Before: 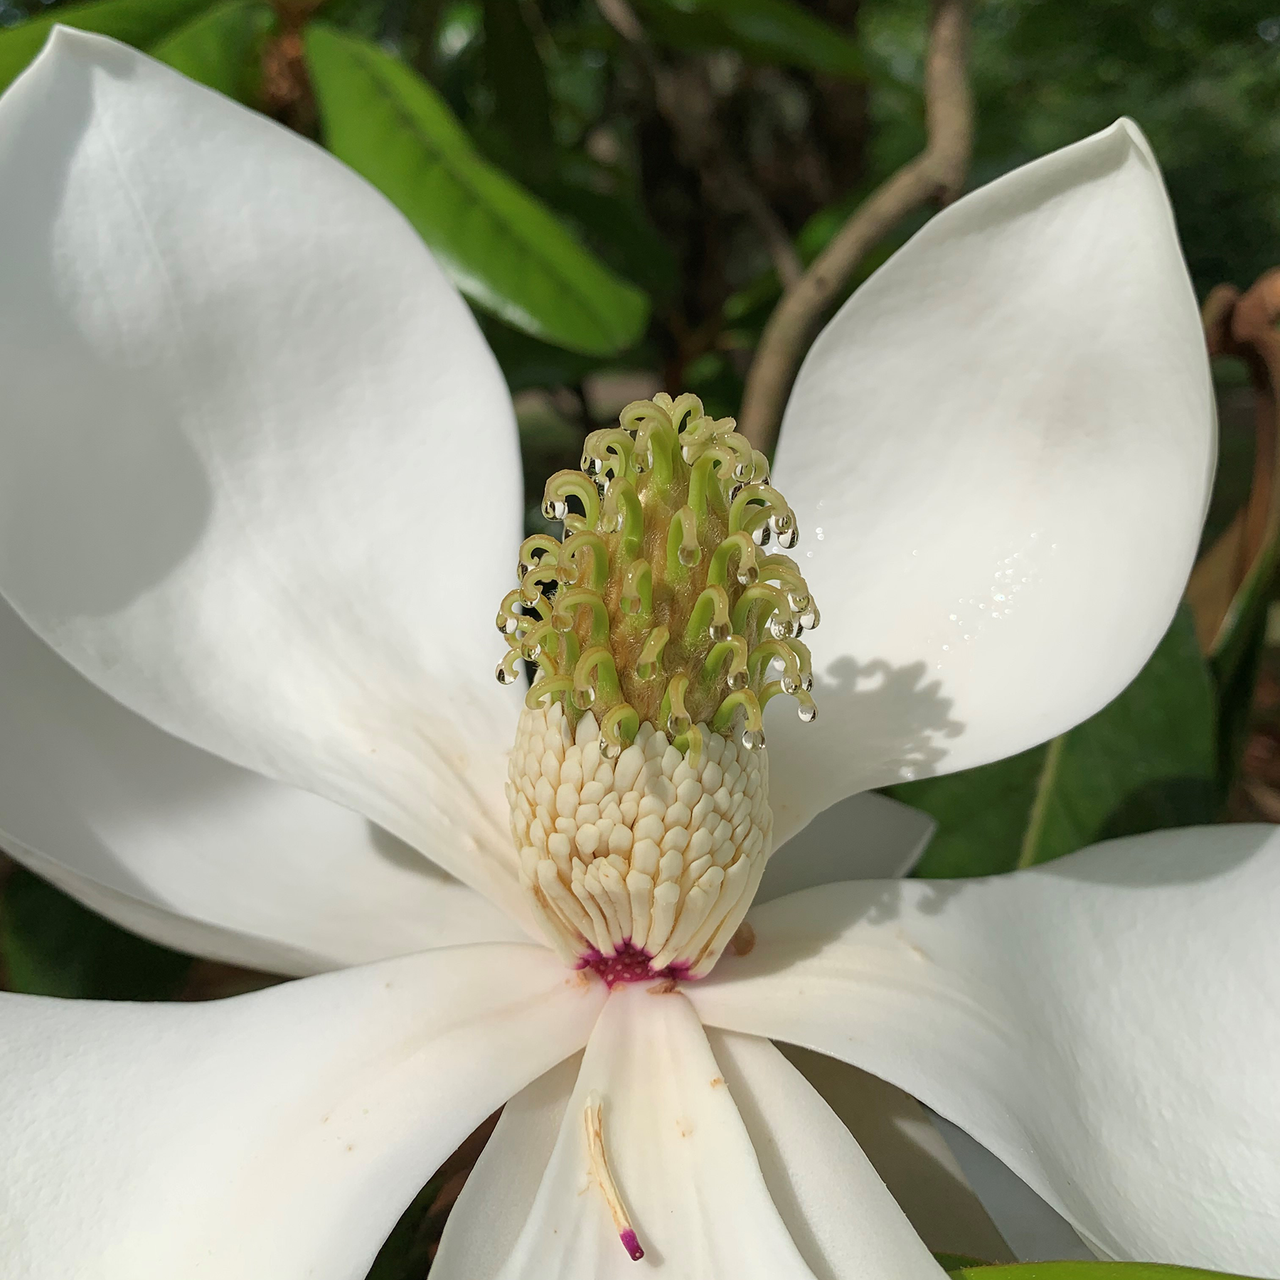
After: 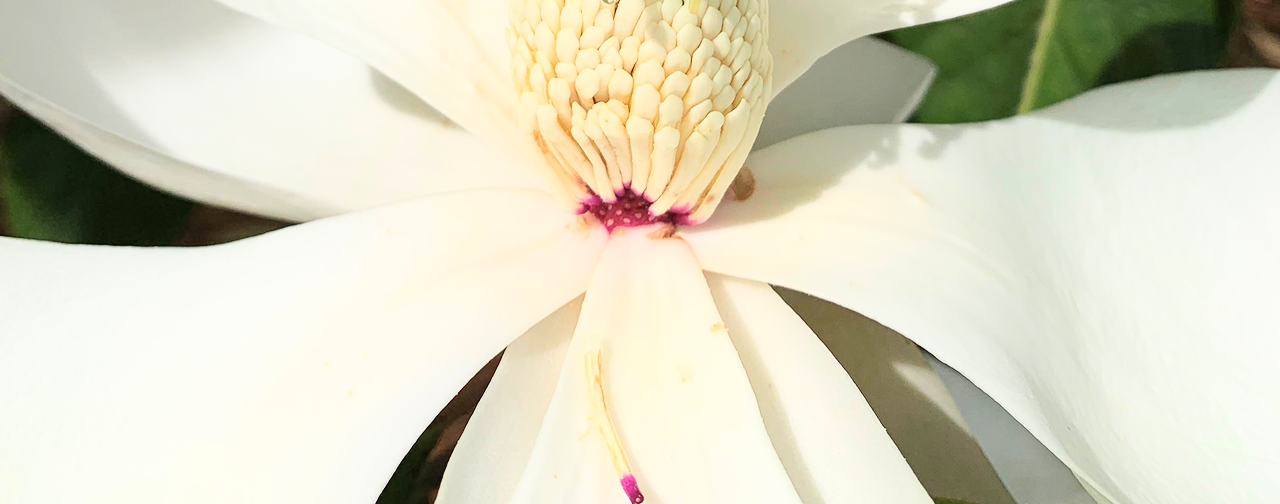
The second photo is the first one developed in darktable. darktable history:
crop and rotate: top 59.049%, bottom 1.567%
base curve: curves: ch0 [(0, 0) (0.018, 0.026) (0.143, 0.37) (0.33, 0.731) (0.458, 0.853) (0.735, 0.965) (0.905, 0.986) (1, 1)]
